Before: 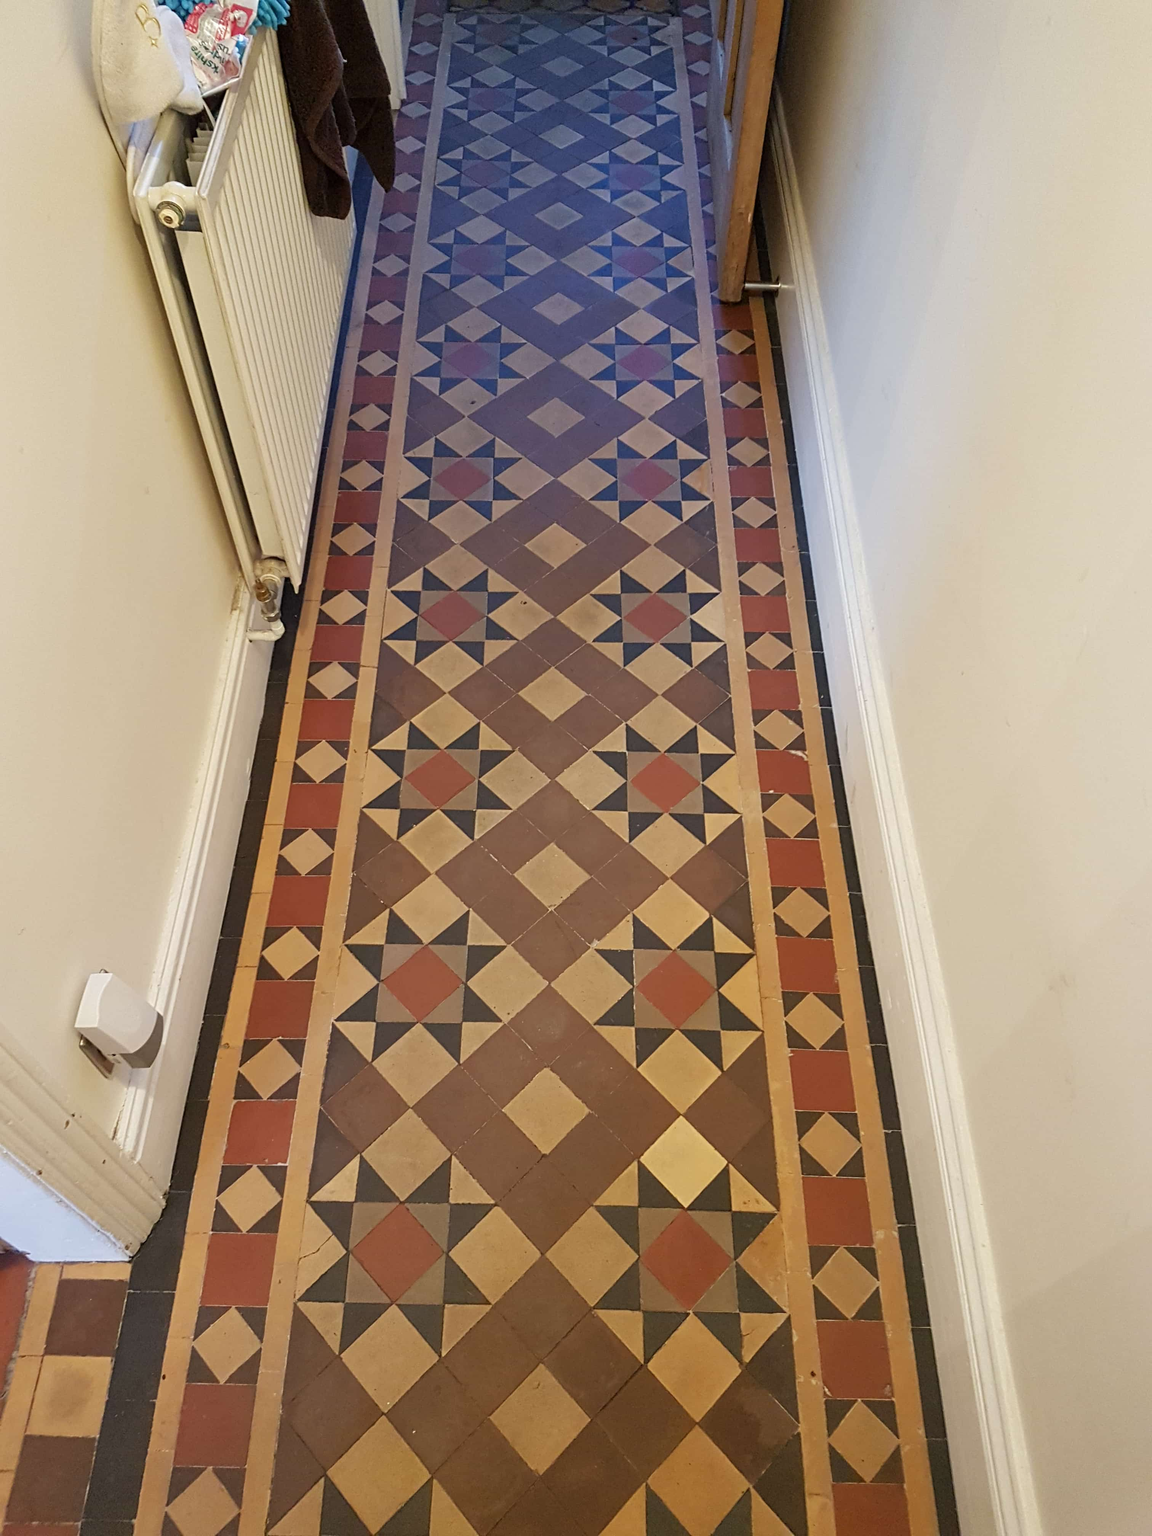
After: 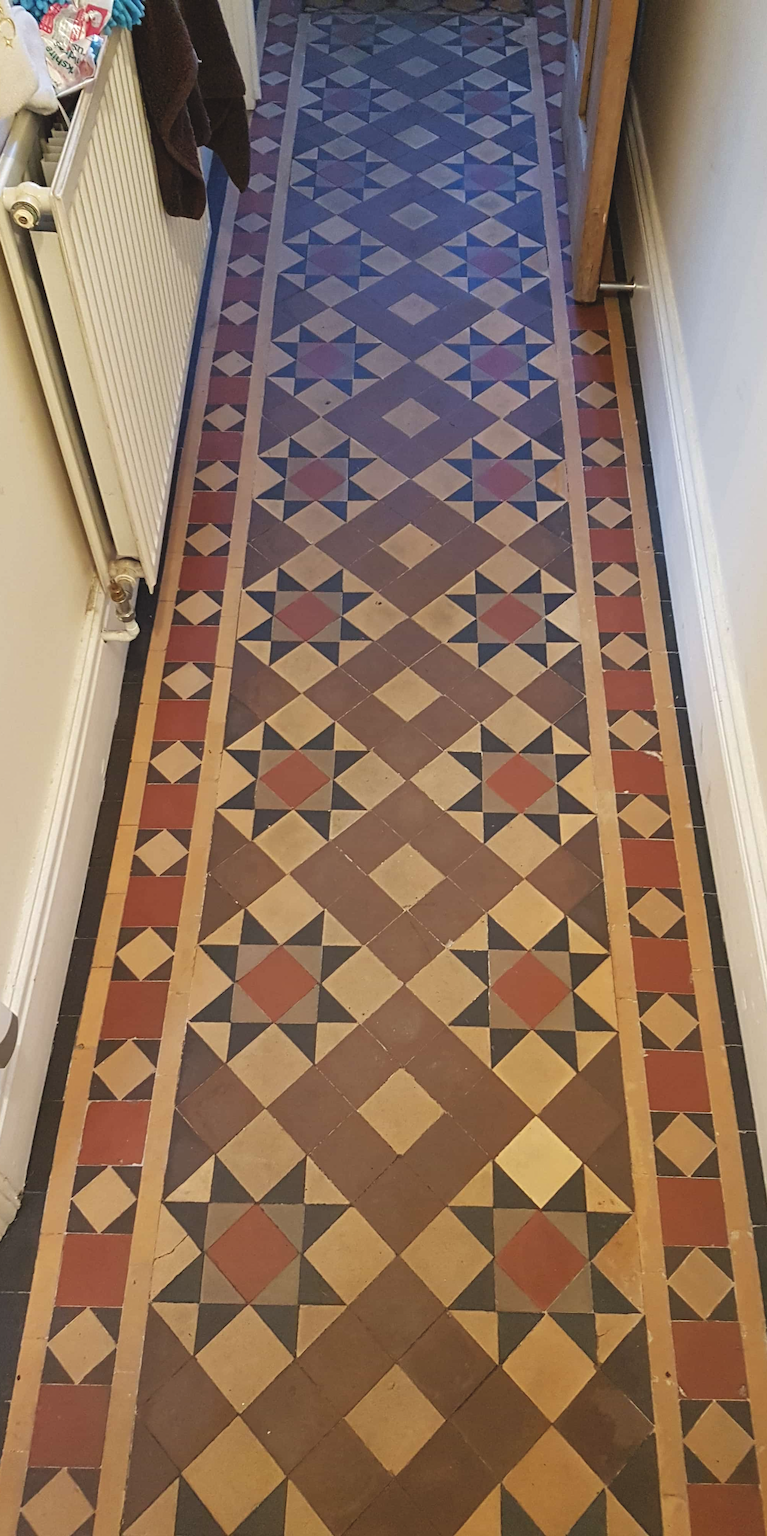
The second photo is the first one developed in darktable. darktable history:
crop and rotate: left 12.673%, right 20.66%
exposure: black level correction -0.008, exposure 0.067 EV, compensate highlight preservation false
